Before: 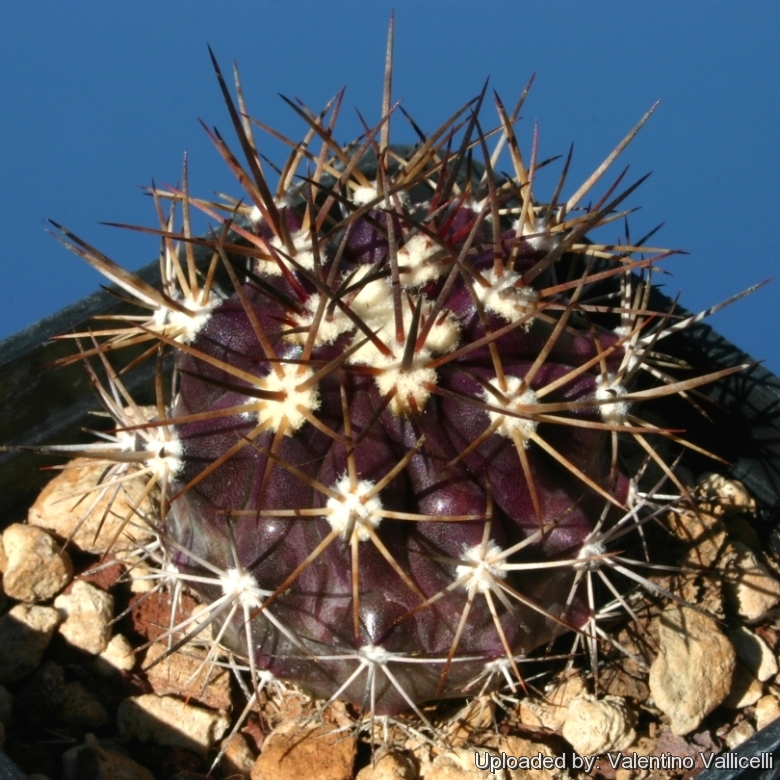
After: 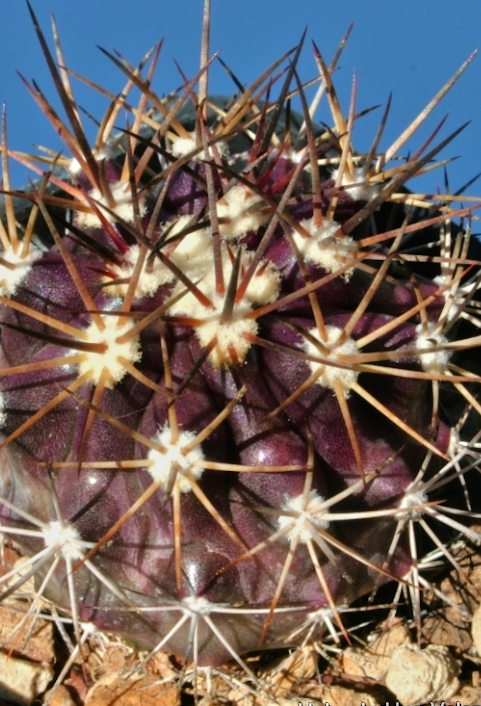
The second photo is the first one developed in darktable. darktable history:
rotate and perspective: rotation -0.45°, automatic cropping original format, crop left 0.008, crop right 0.992, crop top 0.012, crop bottom 0.988
tone equalizer: -7 EV 0.15 EV, -6 EV 0.6 EV, -5 EV 1.15 EV, -4 EV 1.33 EV, -3 EV 1.15 EV, -2 EV 0.6 EV, -1 EV 0.15 EV, mask exposure compensation -0.5 EV
exposure: exposure -0.36 EV, compensate highlight preservation false
crop and rotate: left 22.918%, top 5.629%, right 14.711%, bottom 2.247%
